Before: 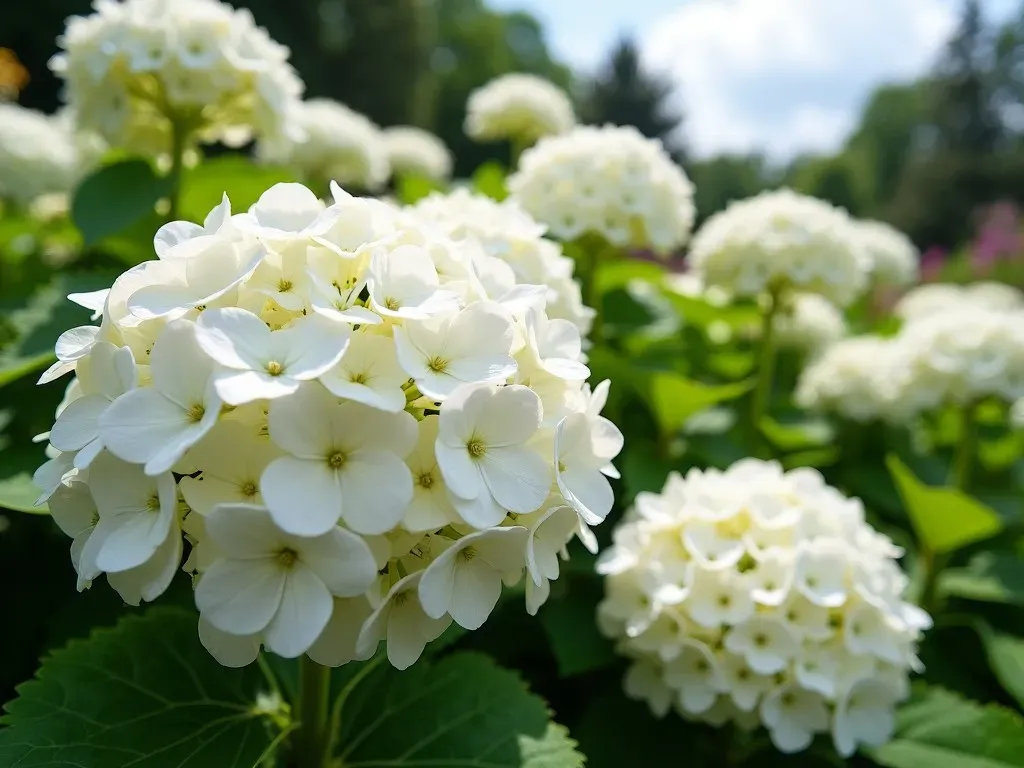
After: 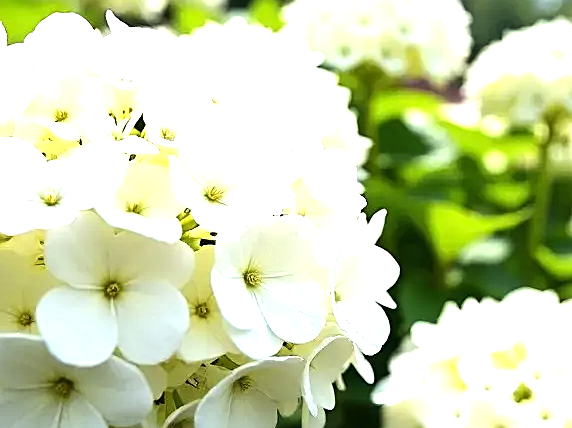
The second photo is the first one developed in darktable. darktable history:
crop and rotate: left 21.966%, top 22.158%, right 22.093%, bottom 22.019%
exposure: exposure 0.602 EV, compensate exposure bias true, compensate highlight preservation false
sharpen: on, module defaults
tone equalizer: -8 EV -0.718 EV, -7 EV -0.677 EV, -6 EV -0.586 EV, -5 EV -0.42 EV, -3 EV 0.394 EV, -2 EV 0.6 EV, -1 EV 0.693 EV, +0 EV 0.746 EV, edges refinement/feathering 500, mask exposure compensation -1.57 EV, preserve details no
